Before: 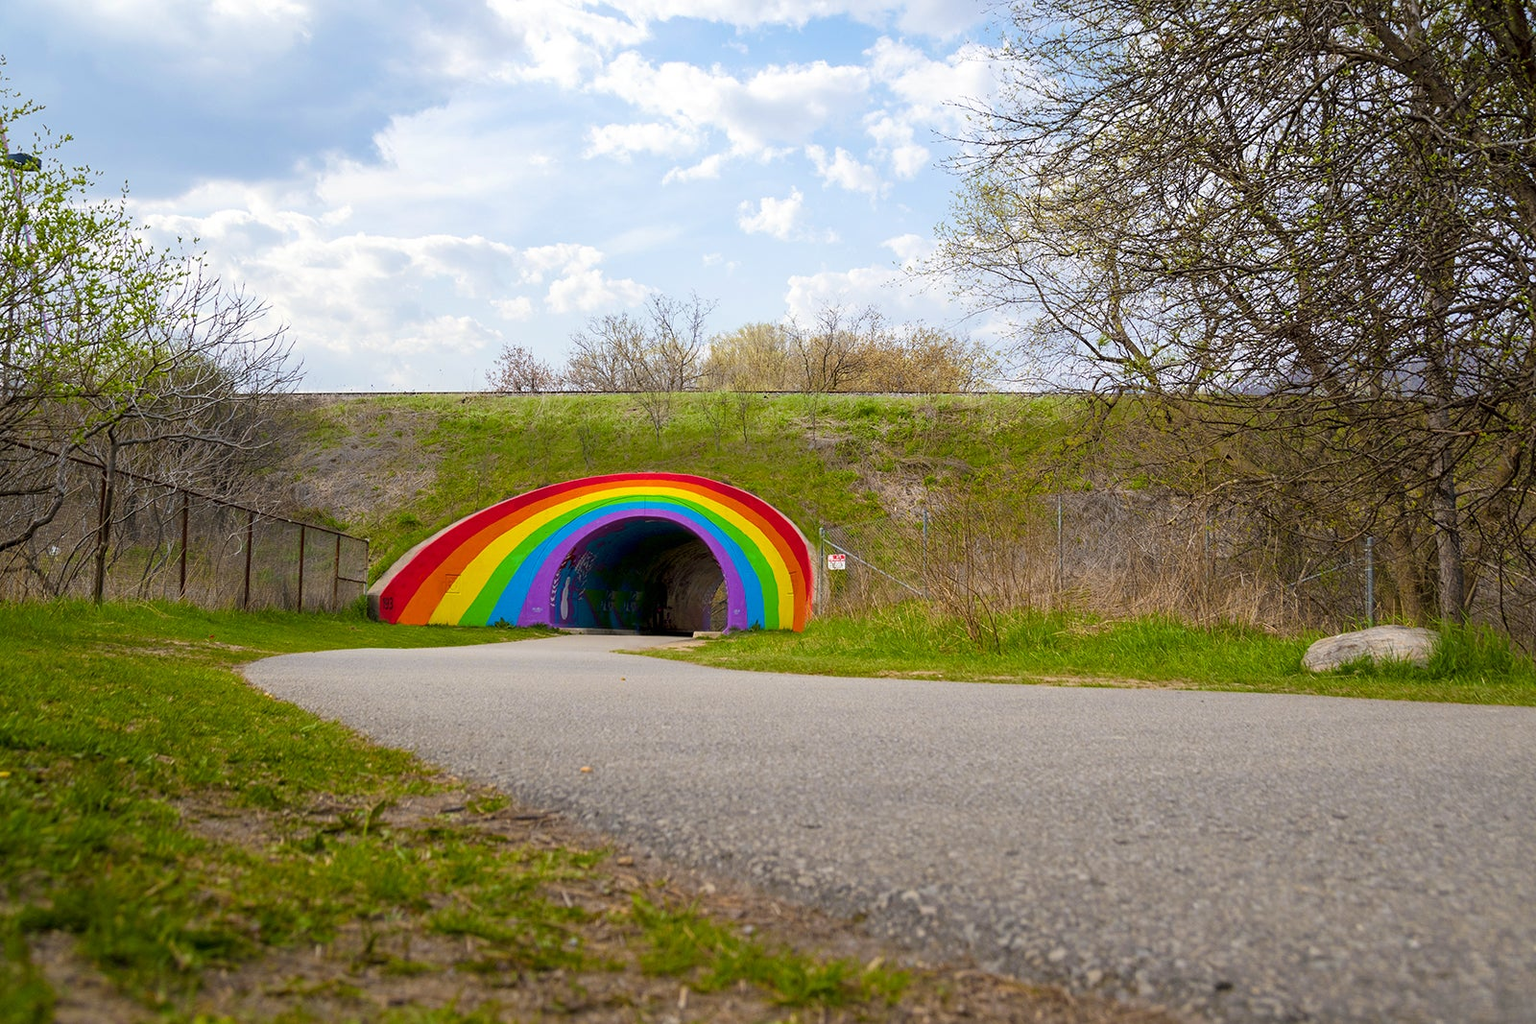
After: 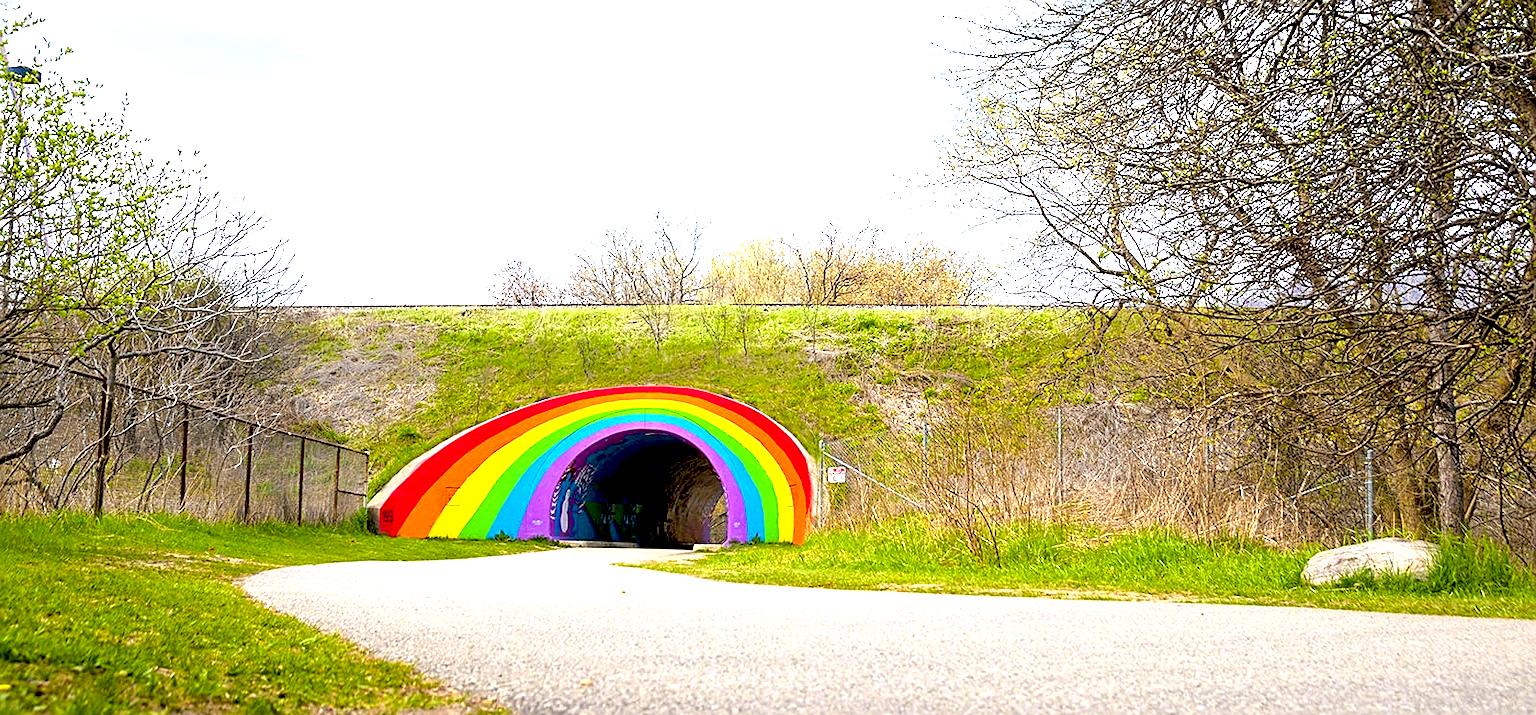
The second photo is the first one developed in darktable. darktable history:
crop and rotate: top 8.598%, bottom 21.539%
sharpen: on, module defaults
exposure: black level correction 0.009, exposure 1.423 EV, compensate highlight preservation false
